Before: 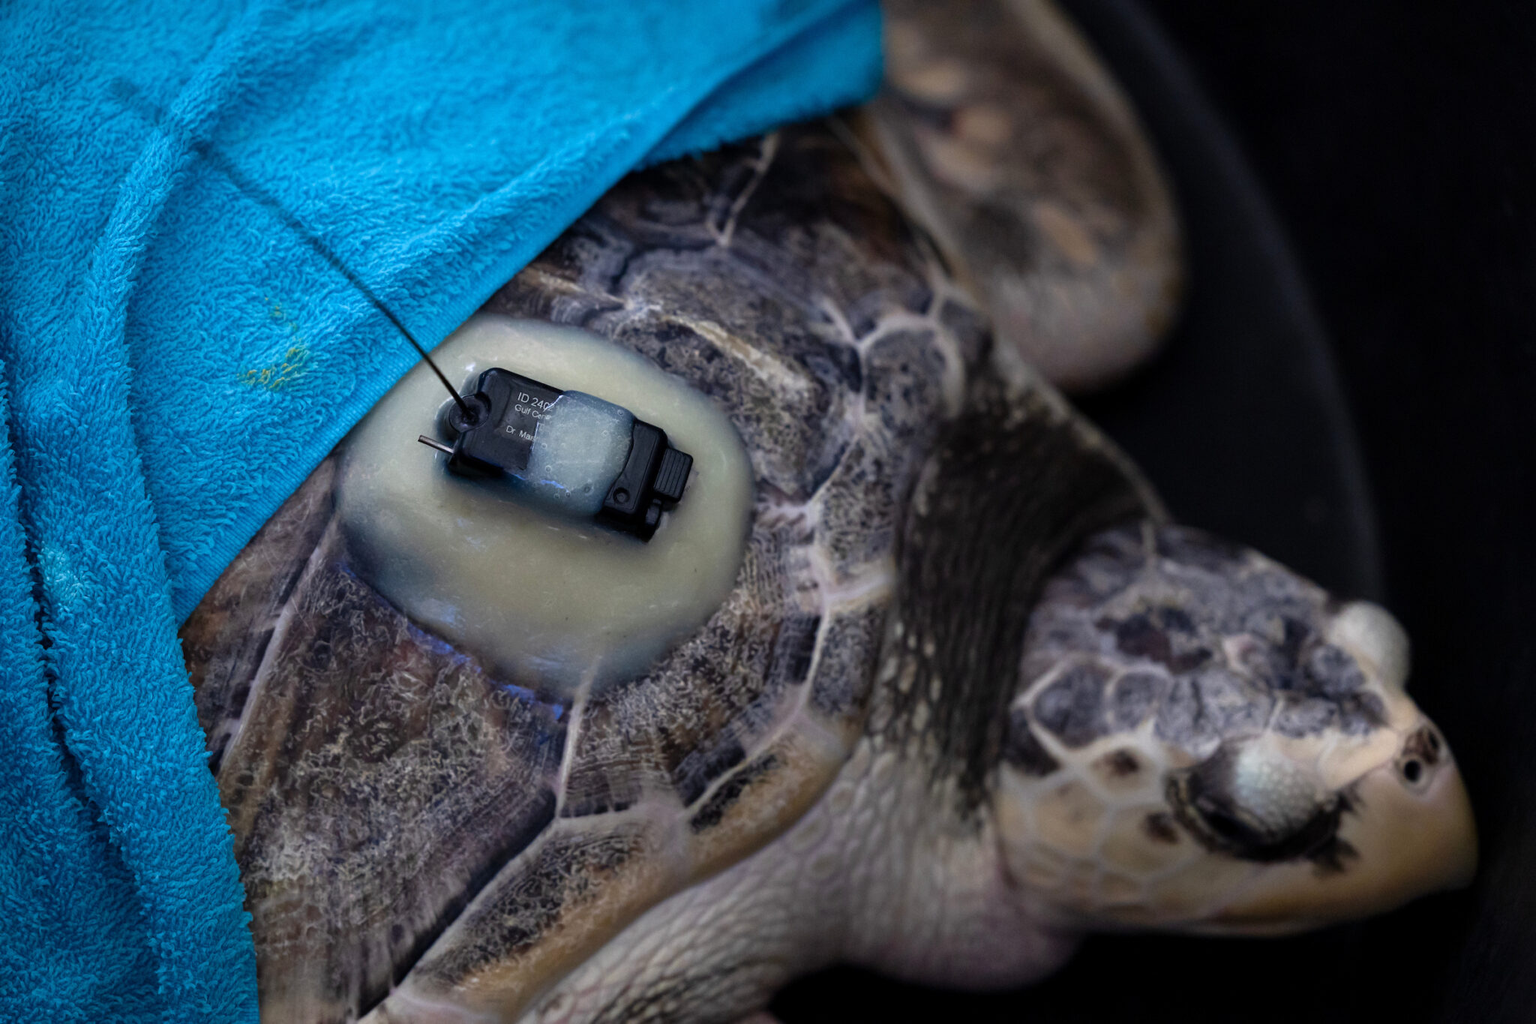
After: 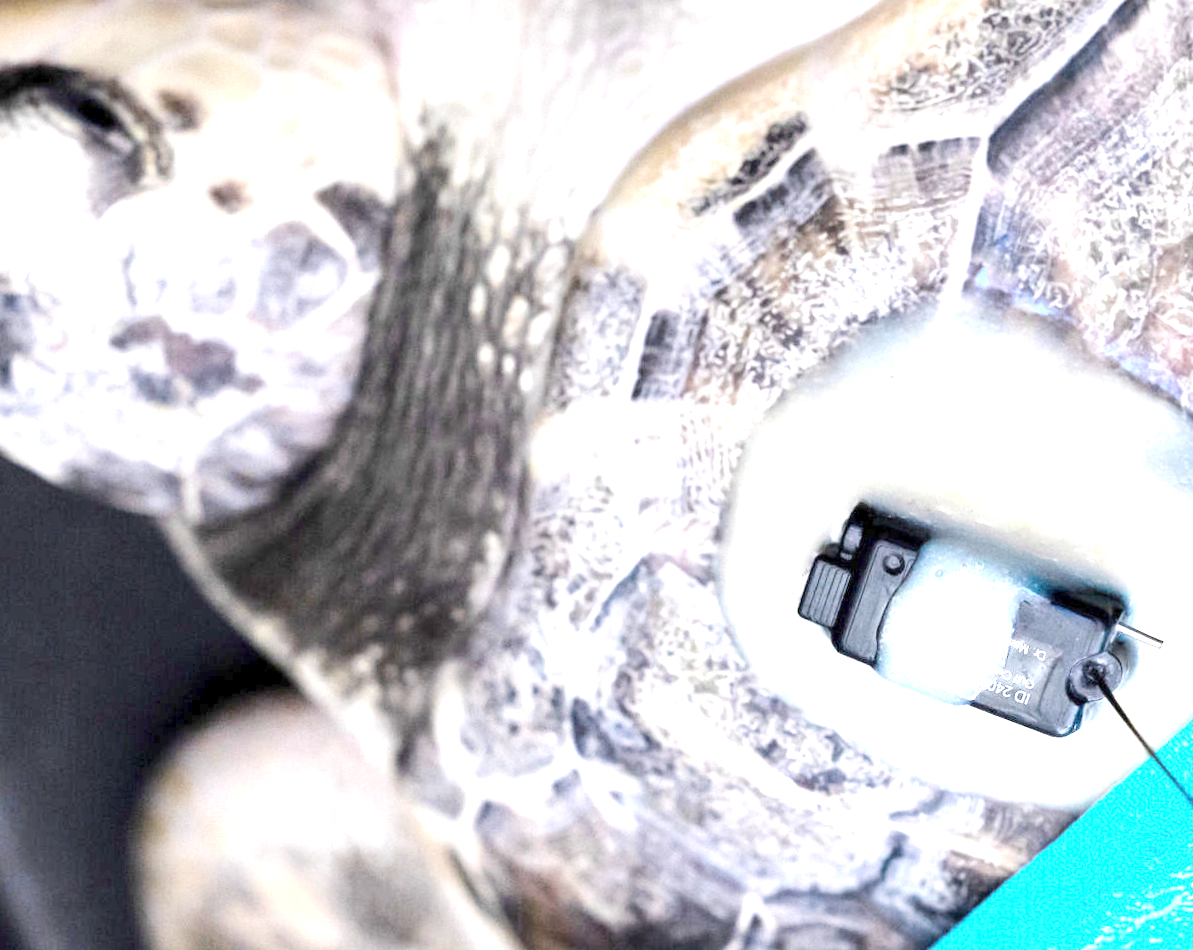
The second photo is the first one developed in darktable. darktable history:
orientation "rotate by 180 degrees": orientation rotate 180°
crop: left 16.202%, top 11.208%, right 26.045%, bottom 20.557%
tone equalizer "contrast tone curve: strong": -8 EV -1.08 EV, -7 EV -1.01 EV, -6 EV -0.867 EV, -5 EV -0.578 EV, -3 EV 0.578 EV, -2 EV 0.867 EV, -1 EV 1.01 EV, +0 EV 1.08 EV, edges refinement/feathering 500, mask exposure compensation -1.57 EV, preserve details no
exposure: exposure 0.574 EV
rotate and perspective: rotation 0.8°, automatic cropping off
